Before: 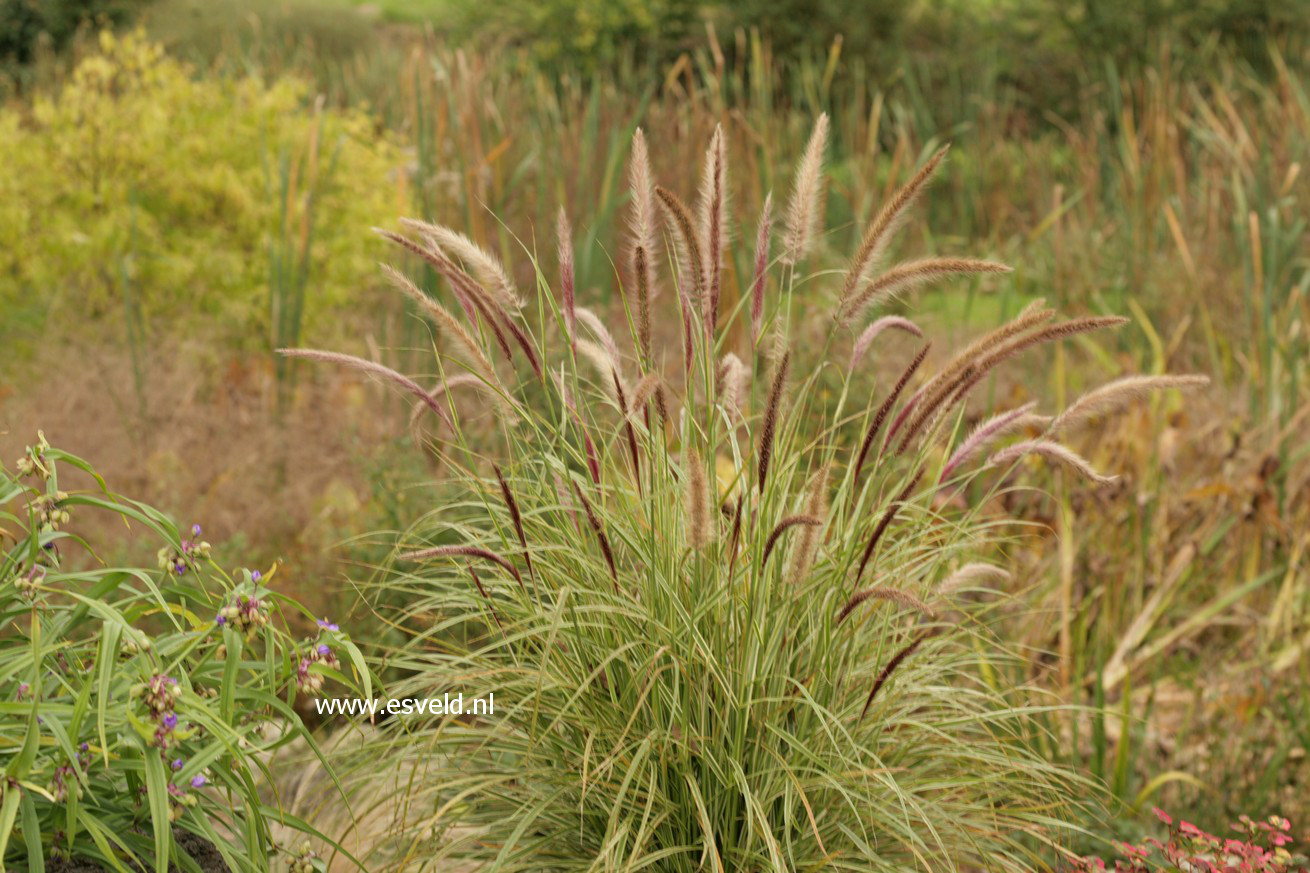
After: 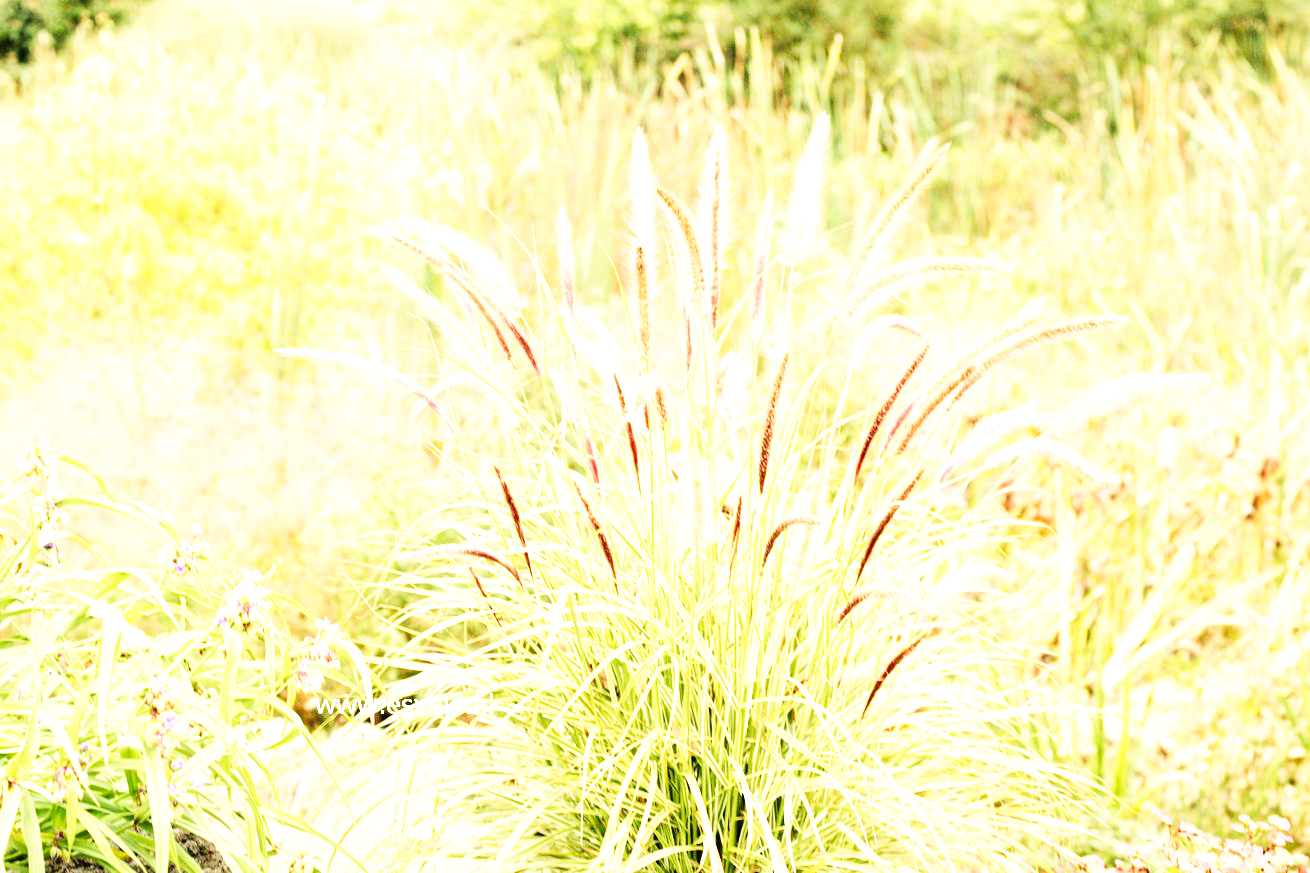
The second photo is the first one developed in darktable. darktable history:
tone equalizer: -8 EV -1.06 EV, -7 EV -1.02 EV, -6 EV -0.865 EV, -5 EV -0.541 EV, -3 EV 0.545 EV, -2 EV 0.839 EV, -1 EV 1.01 EV, +0 EV 1.06 EV, mask exposure compensation -0.498 EV
exposure: black level correction 0, exposure 0.893 EV, compensate exposure bias true, compensate highlight preservation false
base curve: curves: ch0 [(0, 0) (0.007, 0.004) (0.027, 0.03) (0.046, 0.07) (0.207, 0.54) (0.442, 0.872) (0.673, 0.972) (1, 1)], preserve colors none
